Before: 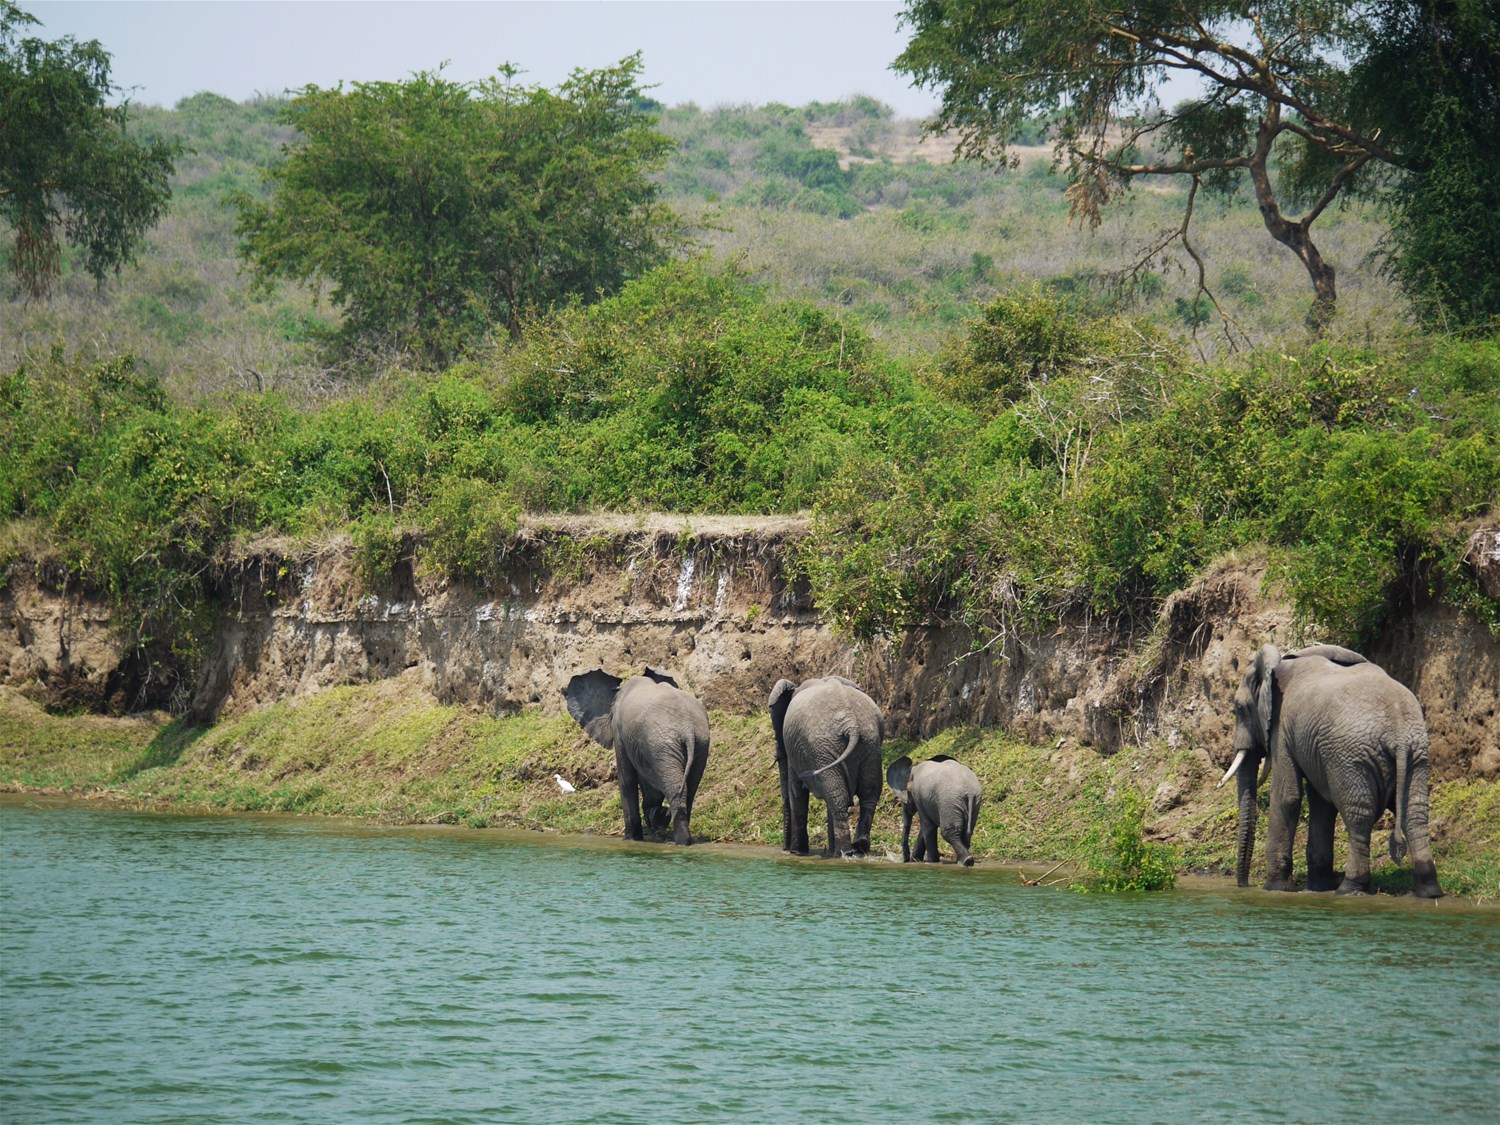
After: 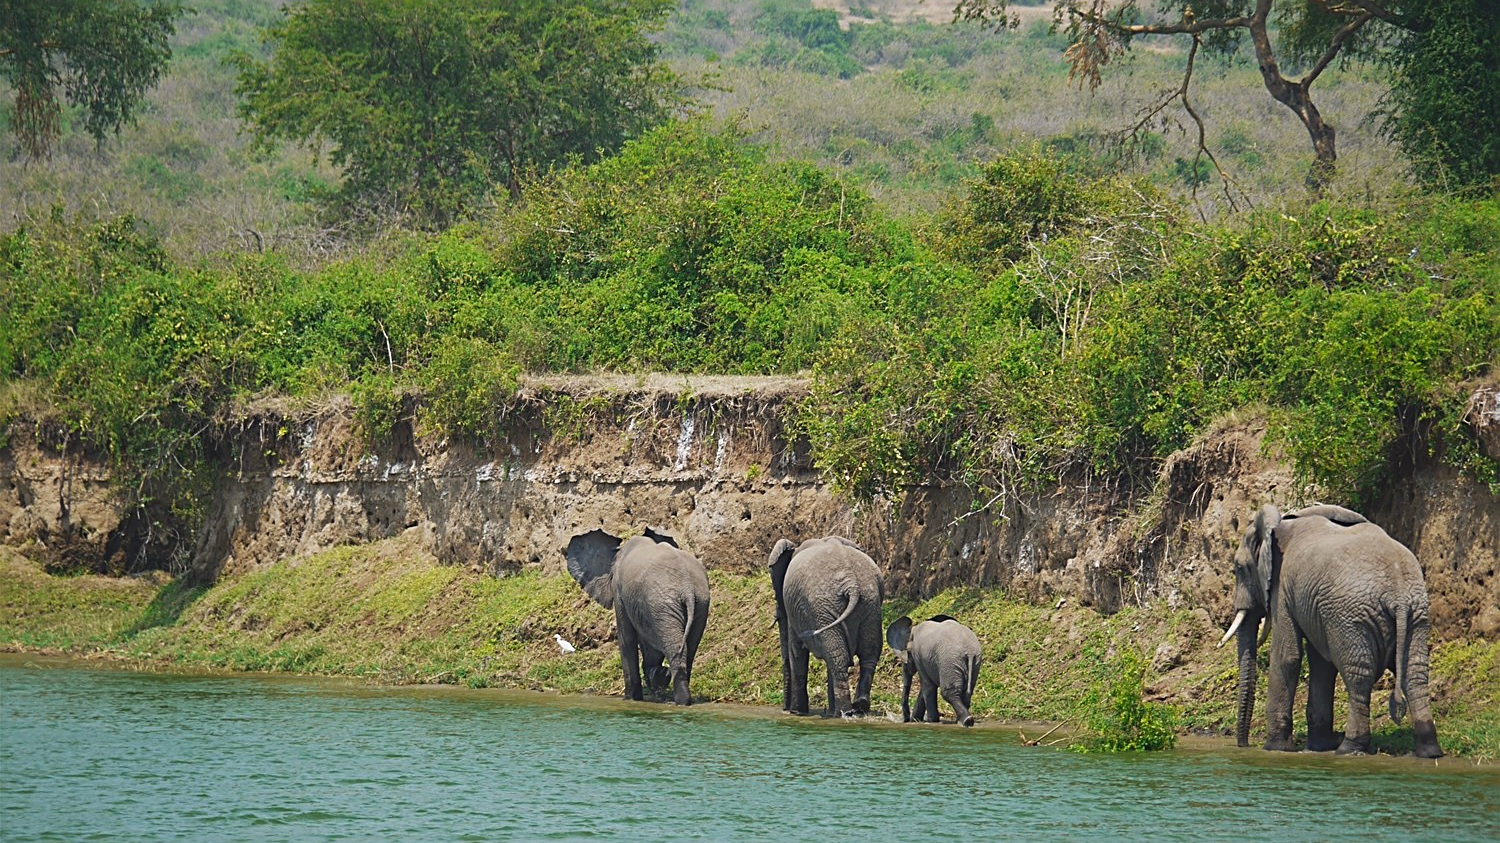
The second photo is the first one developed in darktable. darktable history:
sharpen: radius 2.543, amount 0.636
exposure: exposure -0.01 EV, compensate highlight preservation false
crop and rotate: top 12.5%, bottom 12.5%
lowpass: radius 0.1, contrast 0.85, saturation 1.1, unbound 0
